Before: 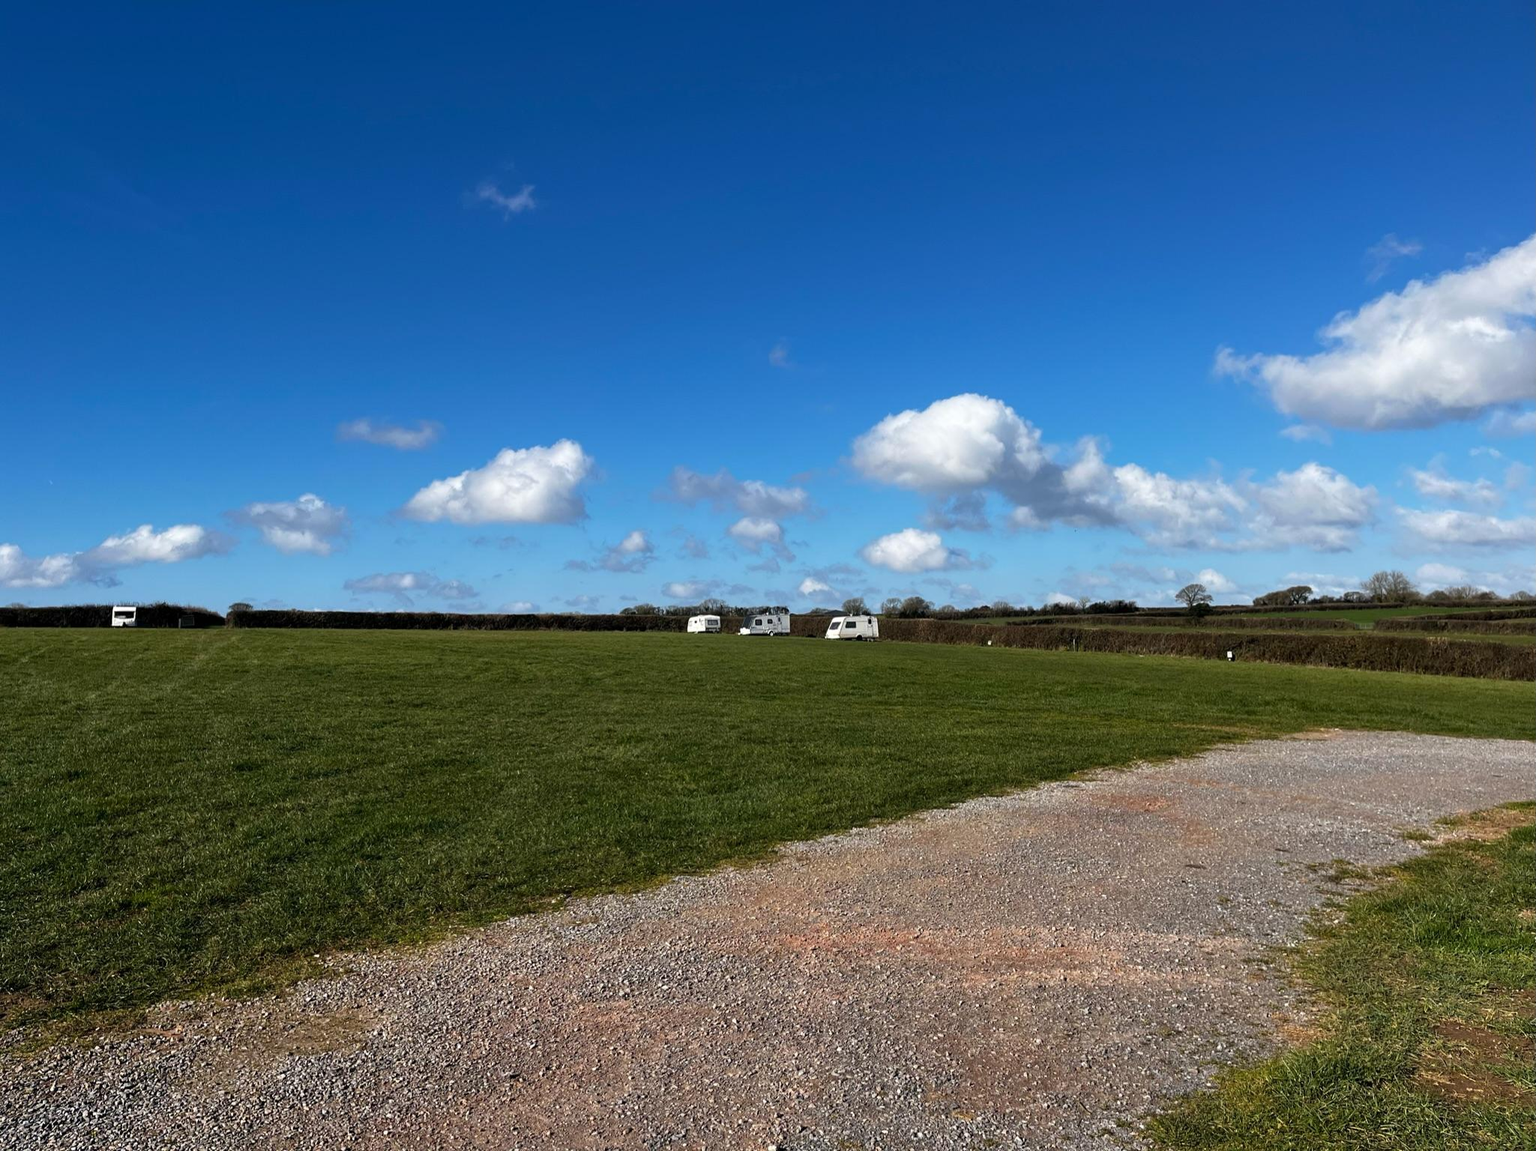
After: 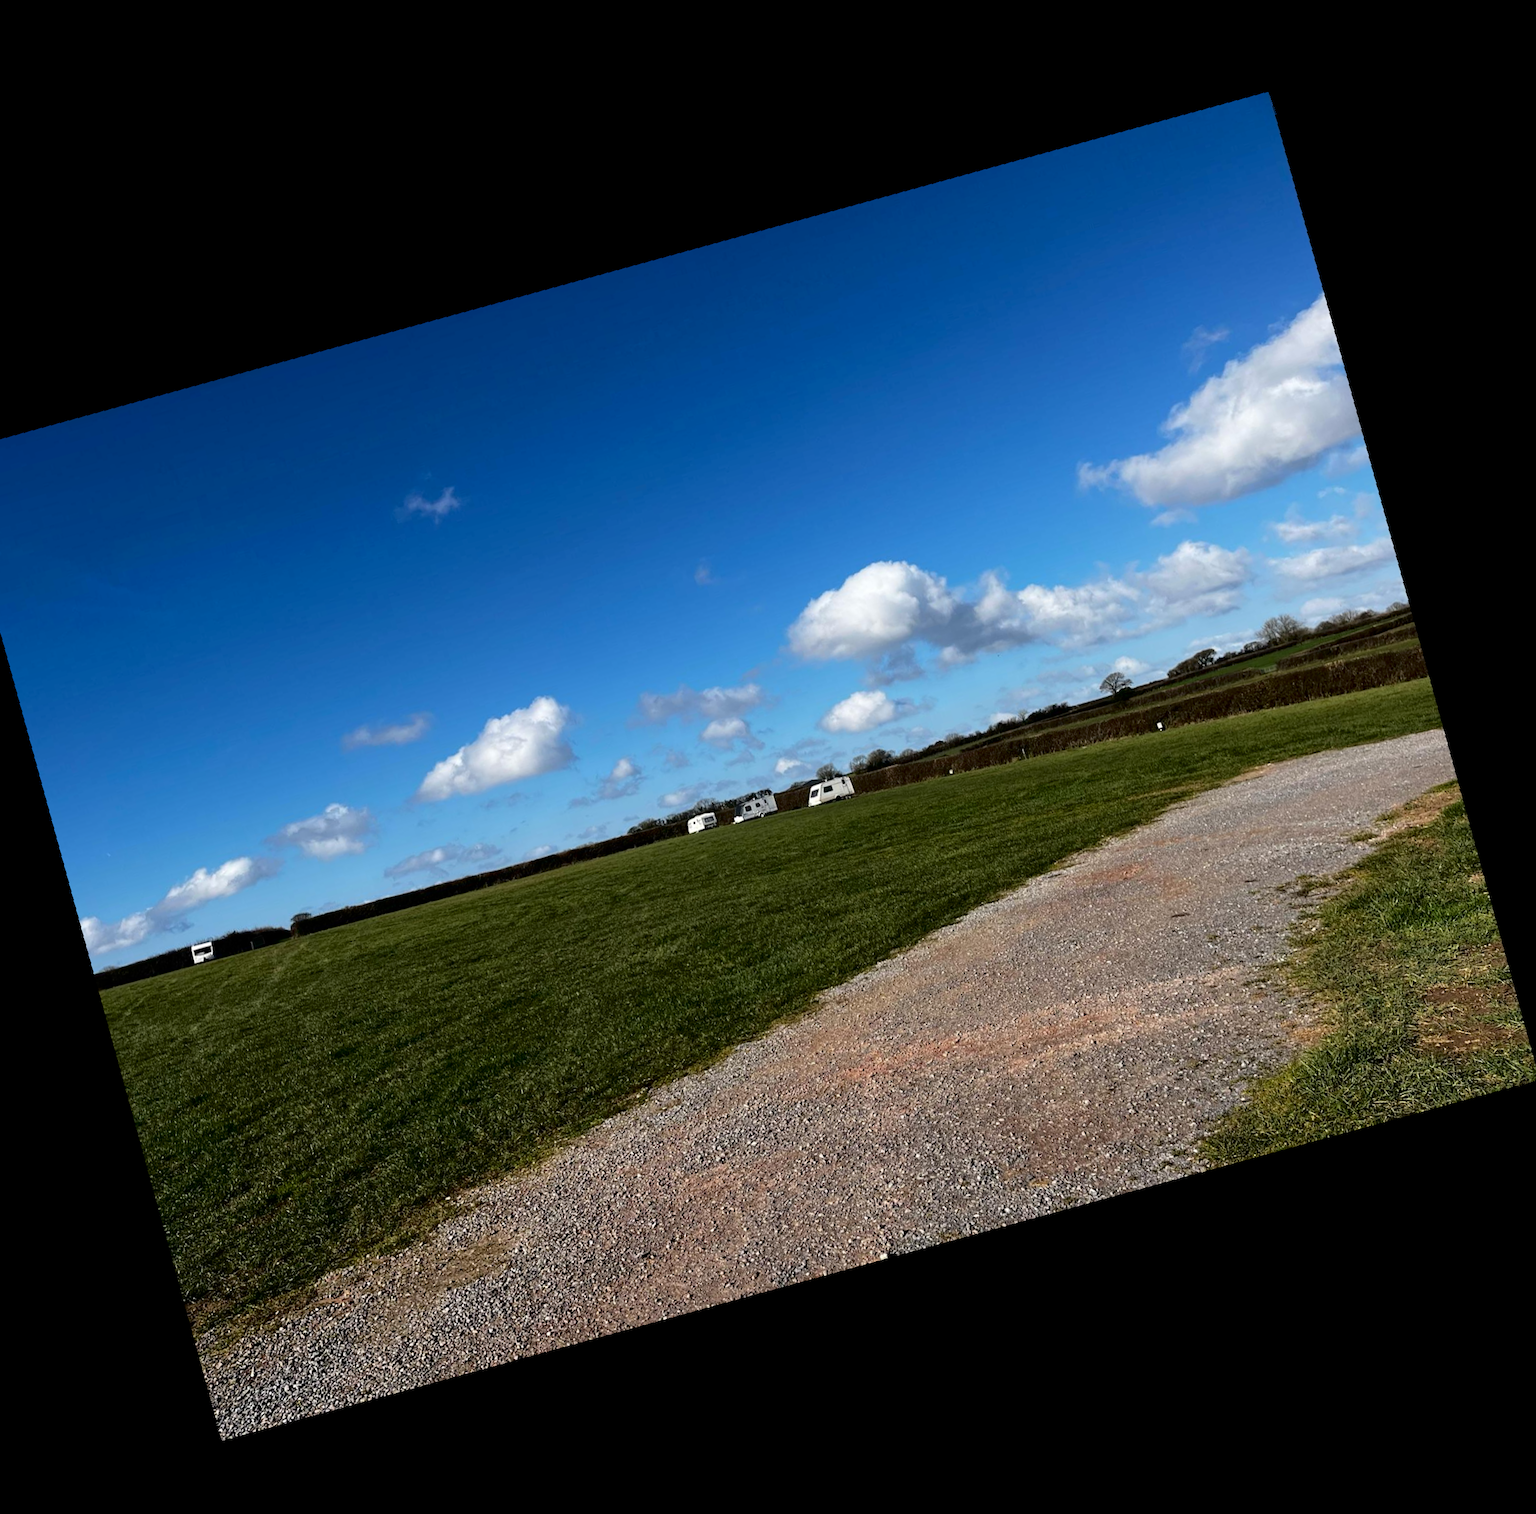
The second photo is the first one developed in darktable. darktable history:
rotate and perspective: rotation 4.1°, automatic cropping off
crop and rotate: angle 19.43°, left 6.812%, right 4.125%, bottom 1.087%
fill light: exposure -2 EV, width 8.6
